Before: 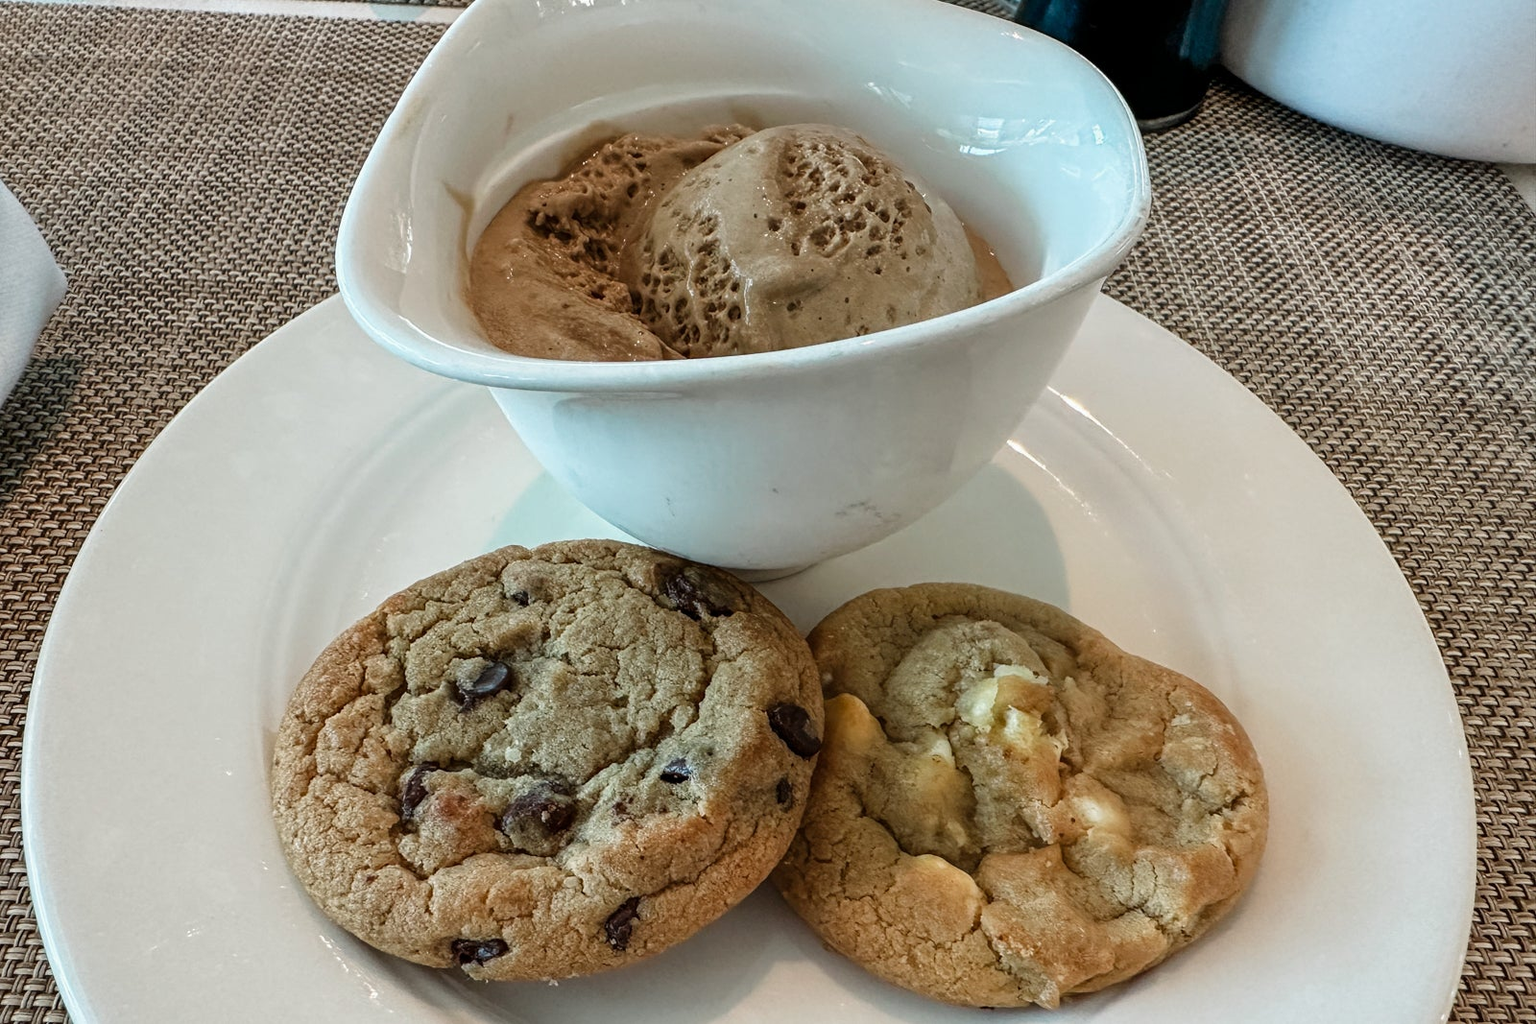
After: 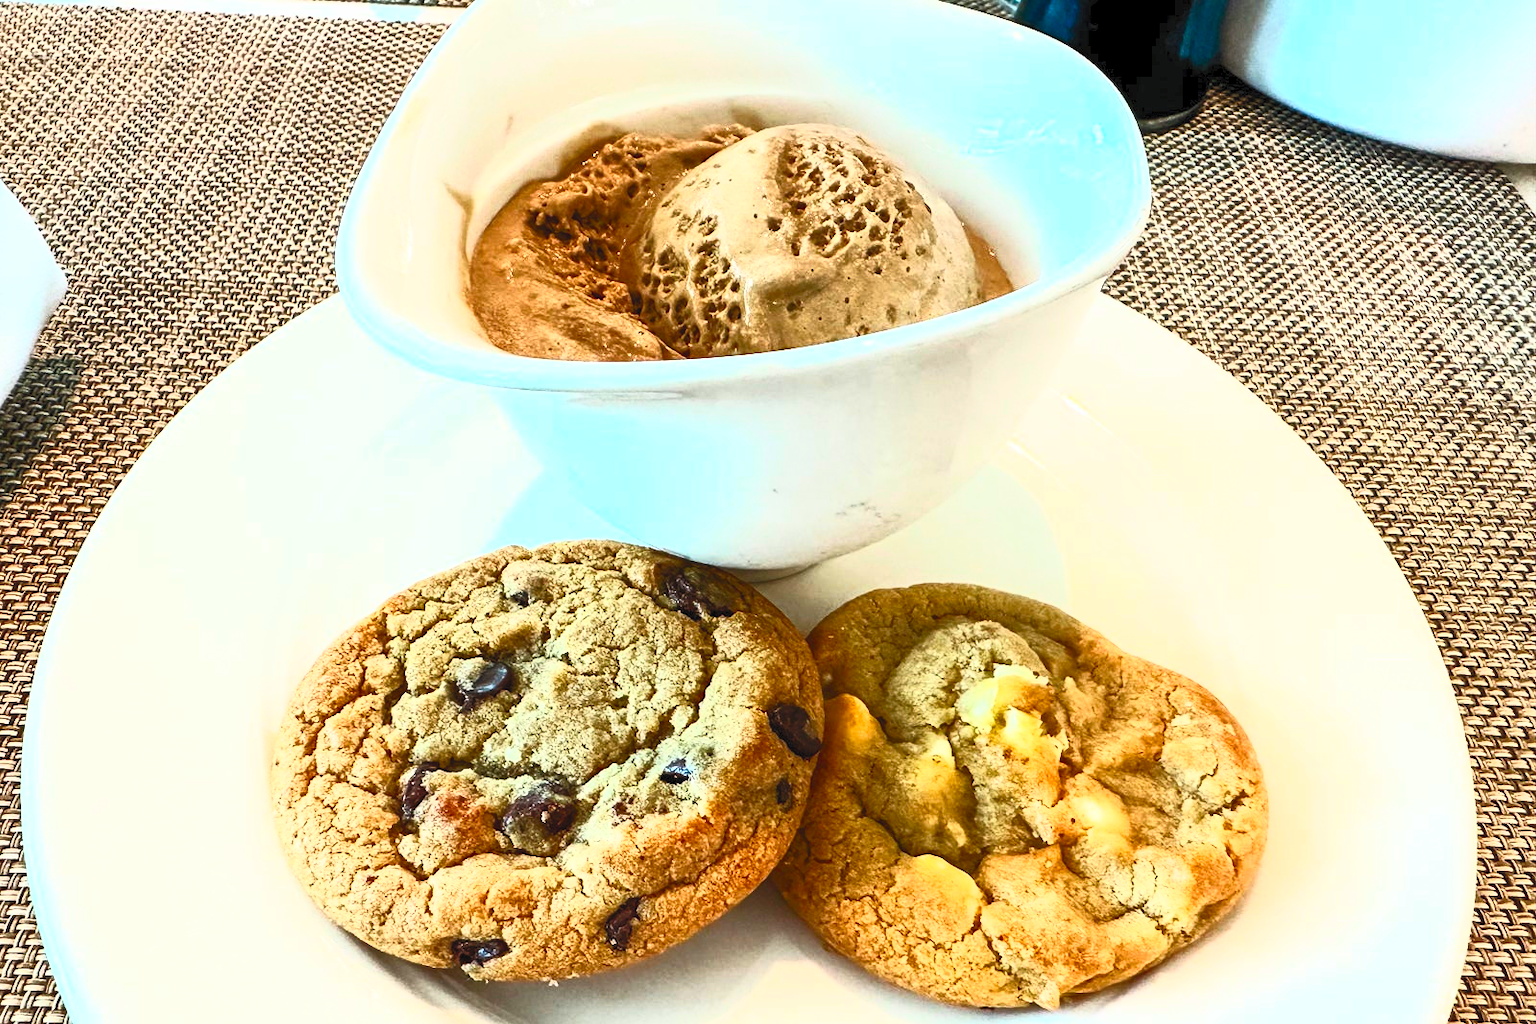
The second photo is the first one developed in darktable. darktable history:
contrast brightness saturation: contrast 0.989, brightness 0.989, saturation 0.994
